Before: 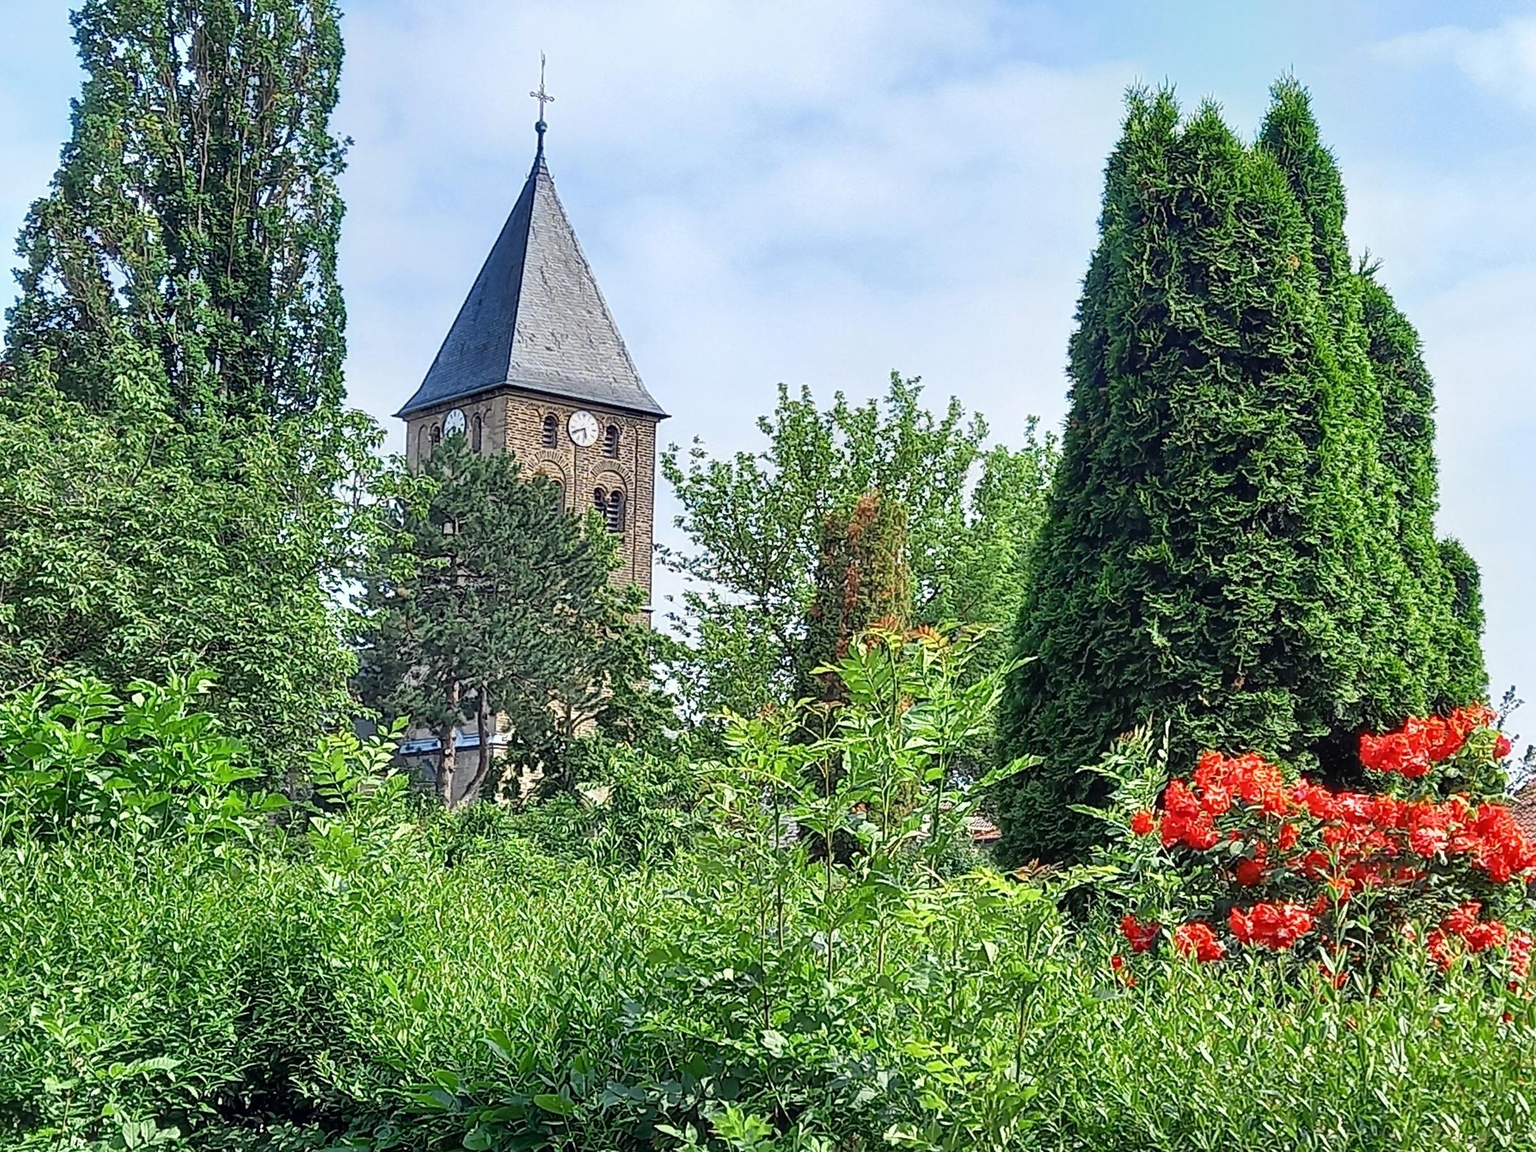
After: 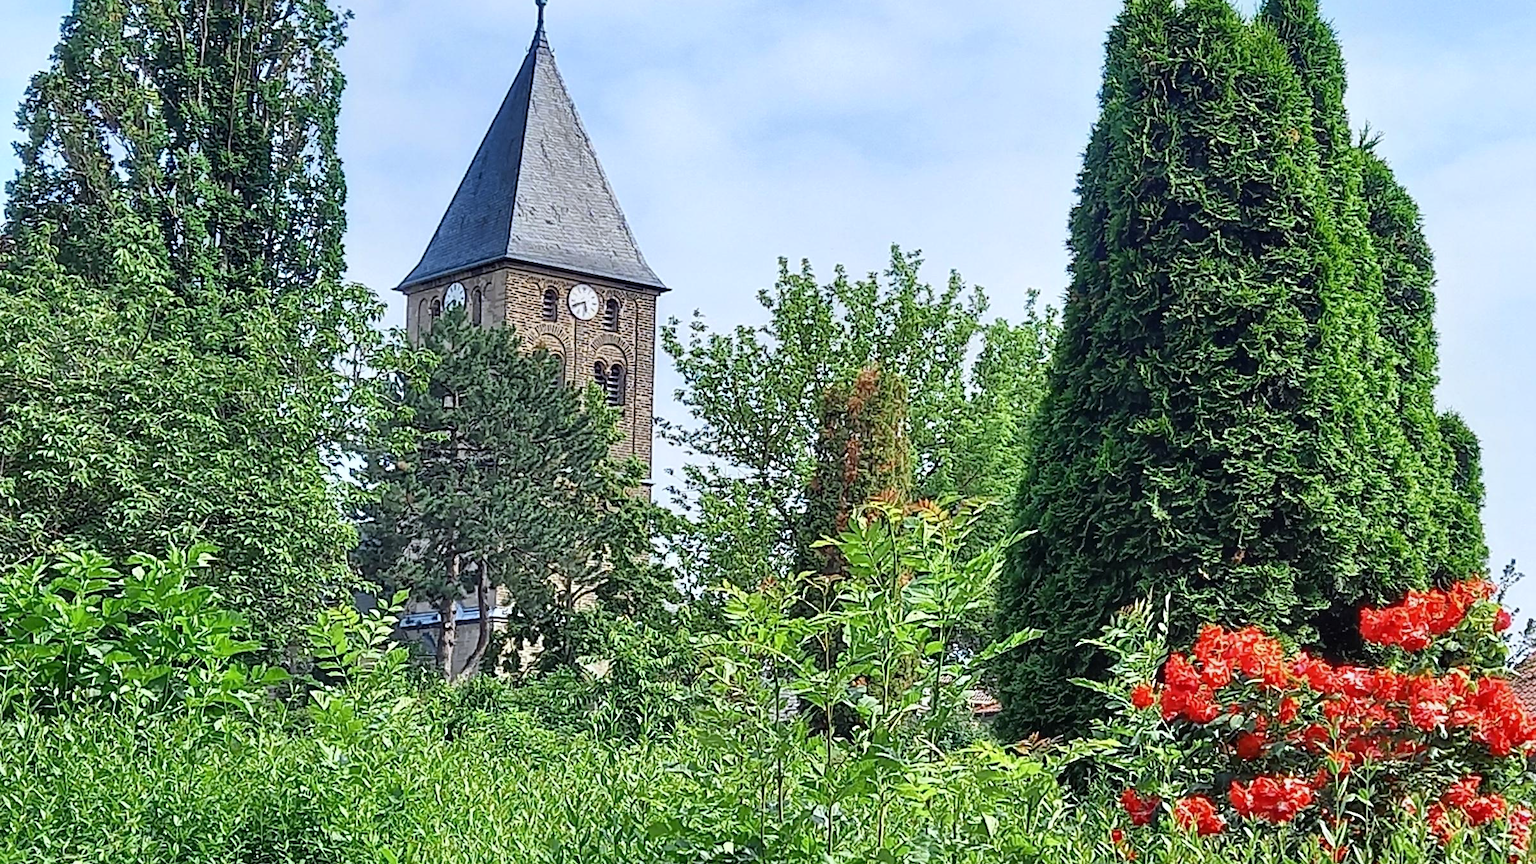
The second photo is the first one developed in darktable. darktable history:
white balance: red 0.98, blue 1.034
crop: top 11.038%, bottom 13.962%
sharpen: radius 5.325, amount 0.312, threshold 26.433
